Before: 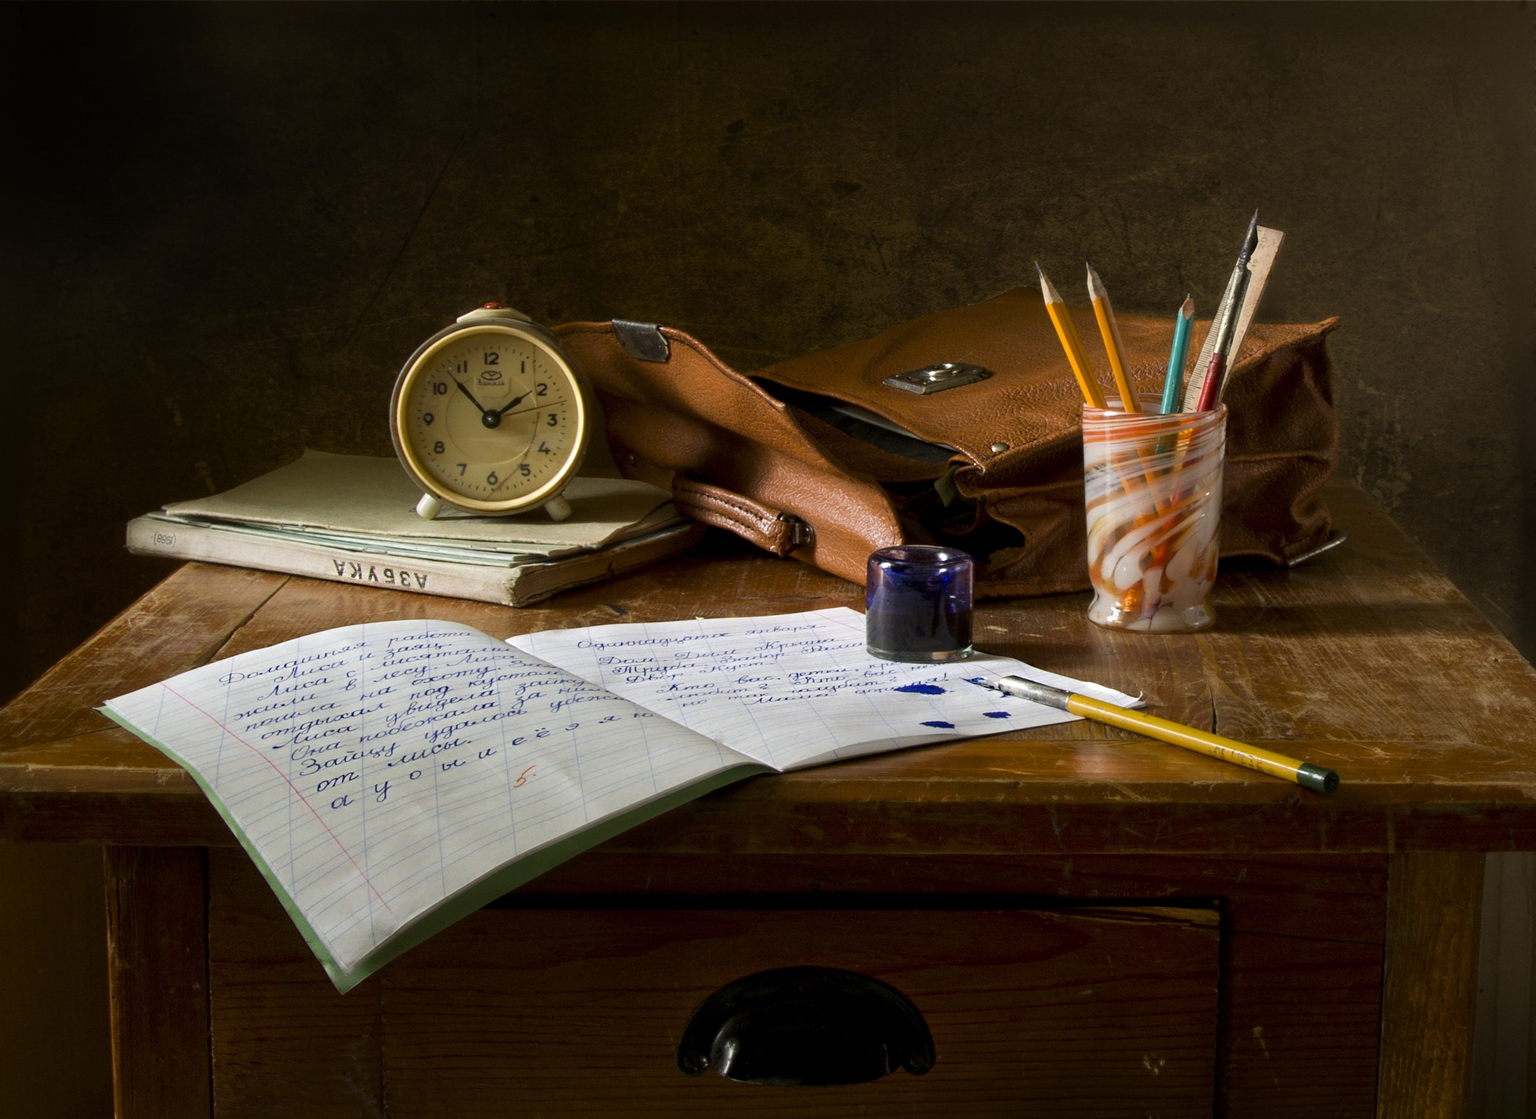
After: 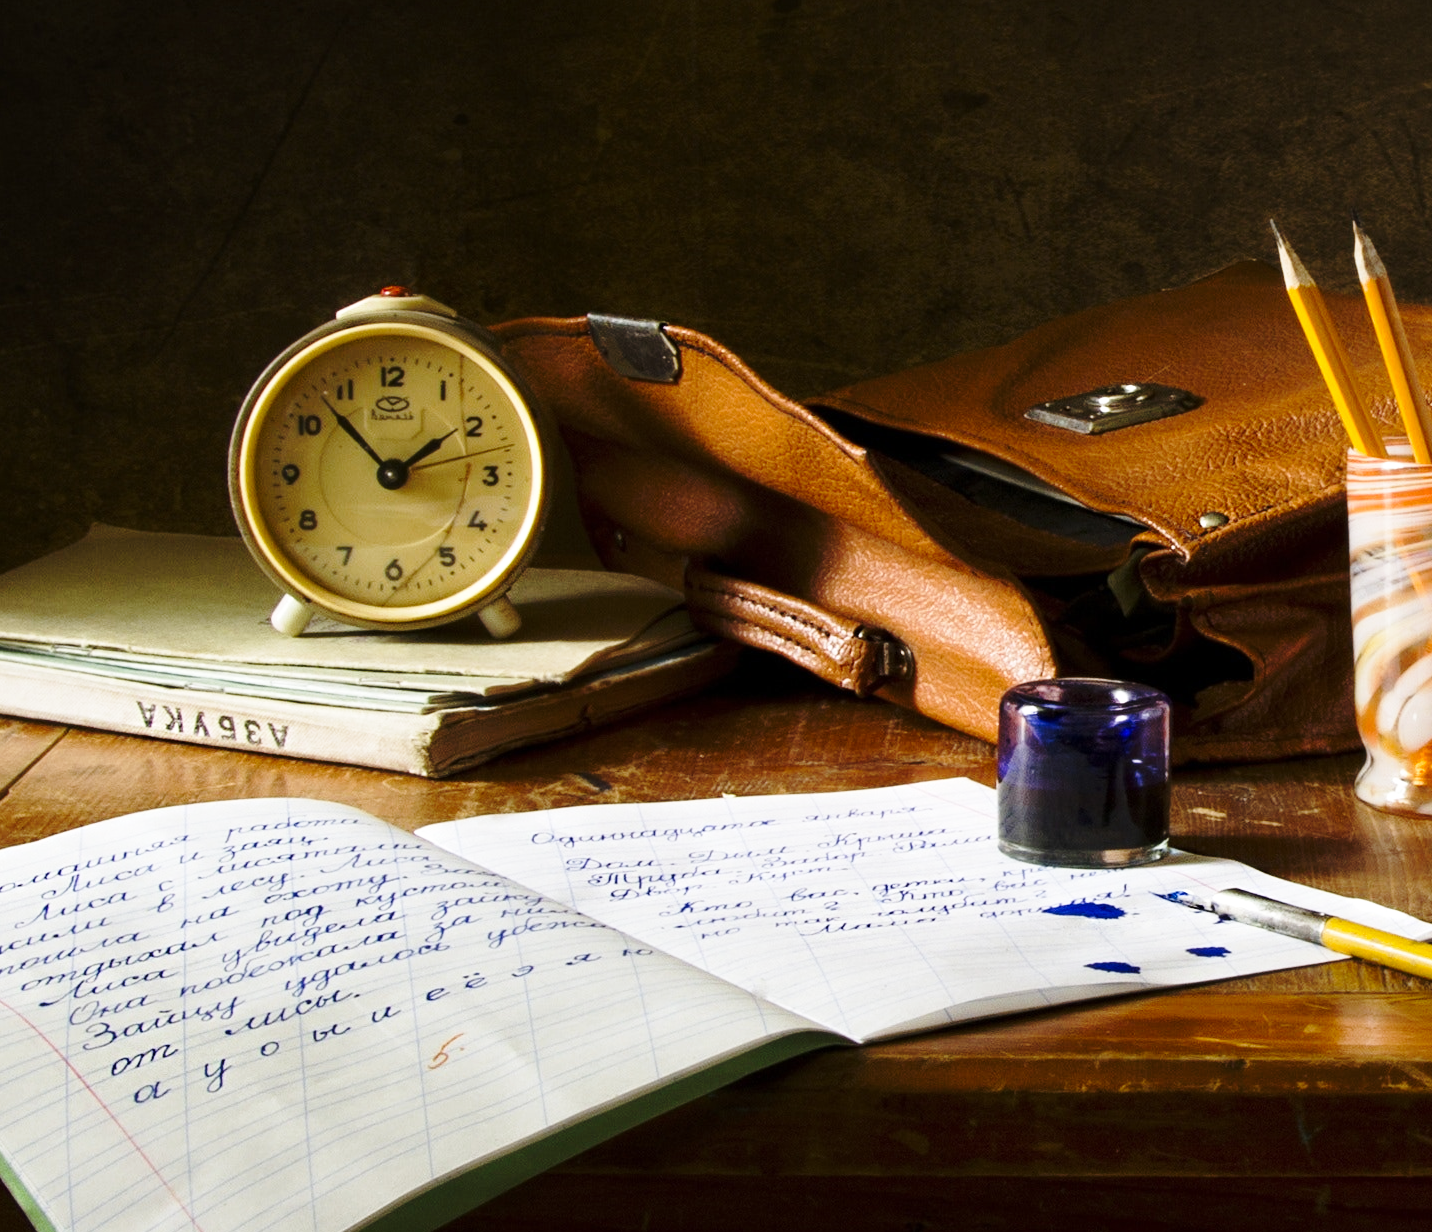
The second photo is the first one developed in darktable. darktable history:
crop: left 16.202%, top 11.208%, right 26.045%, bottom 20.557%
base curve: curves: ch0 [(0, 0) (0.036, 0.037) (0.121, 0.228) (0.46, 0.76) (0.859, 0.983) (1, 1)], preserve colors none
